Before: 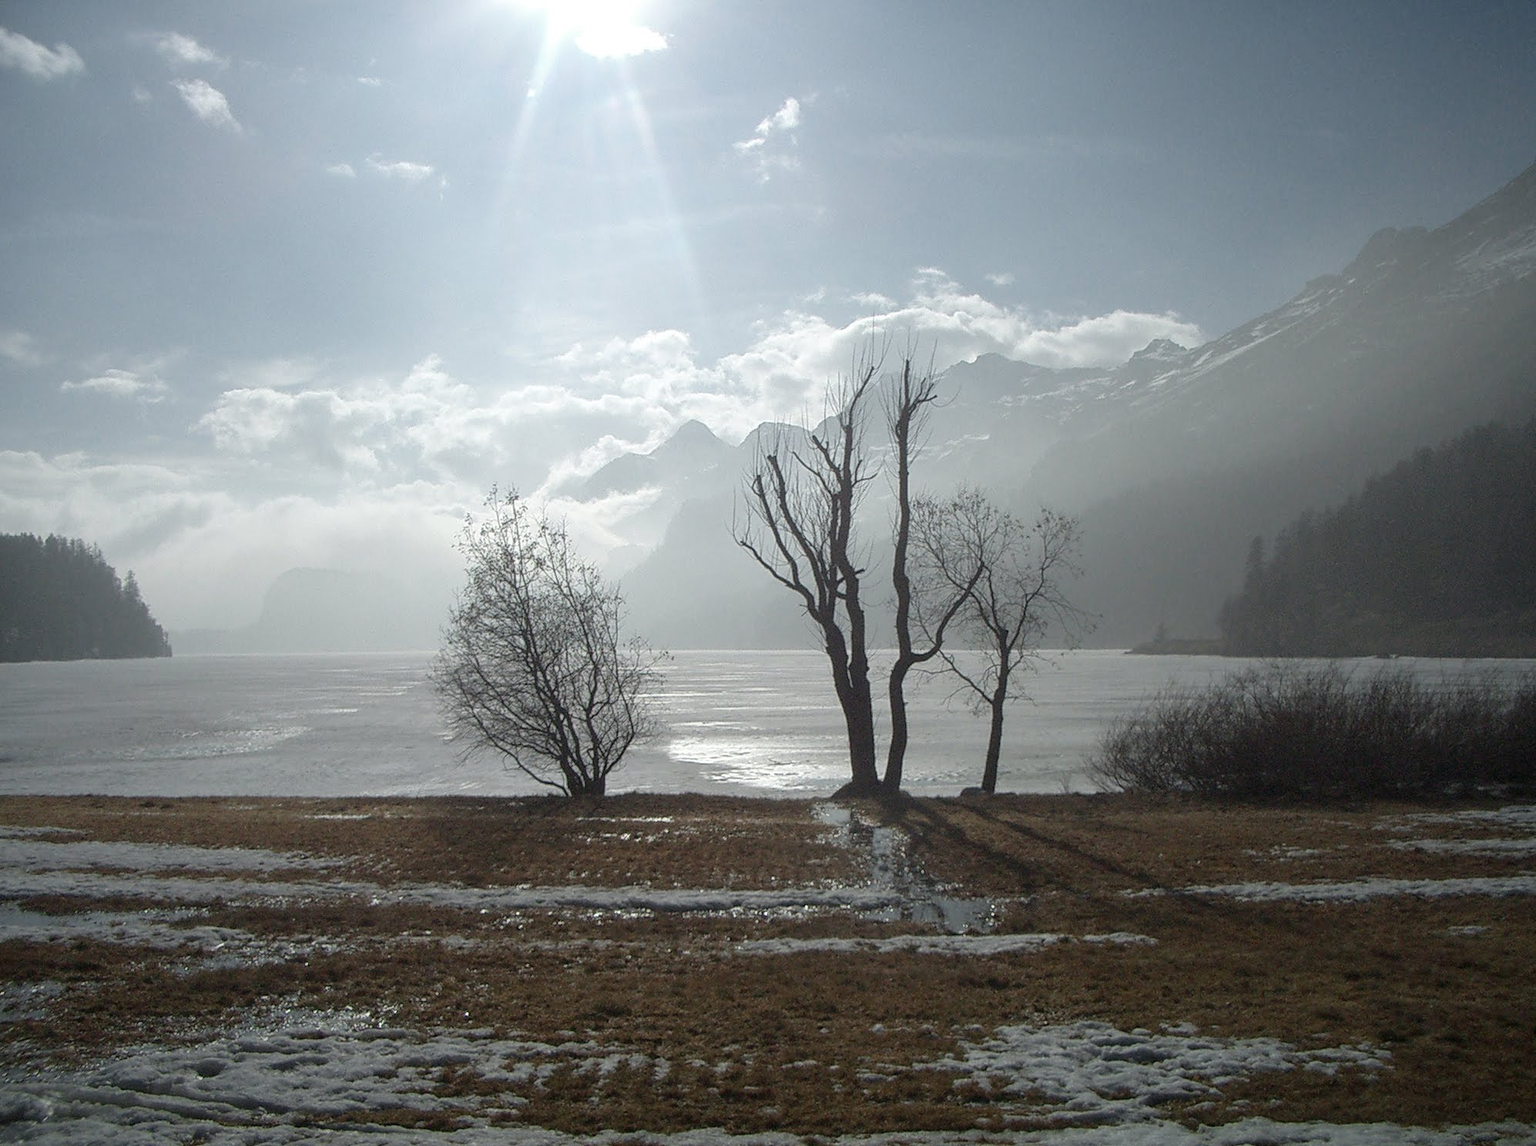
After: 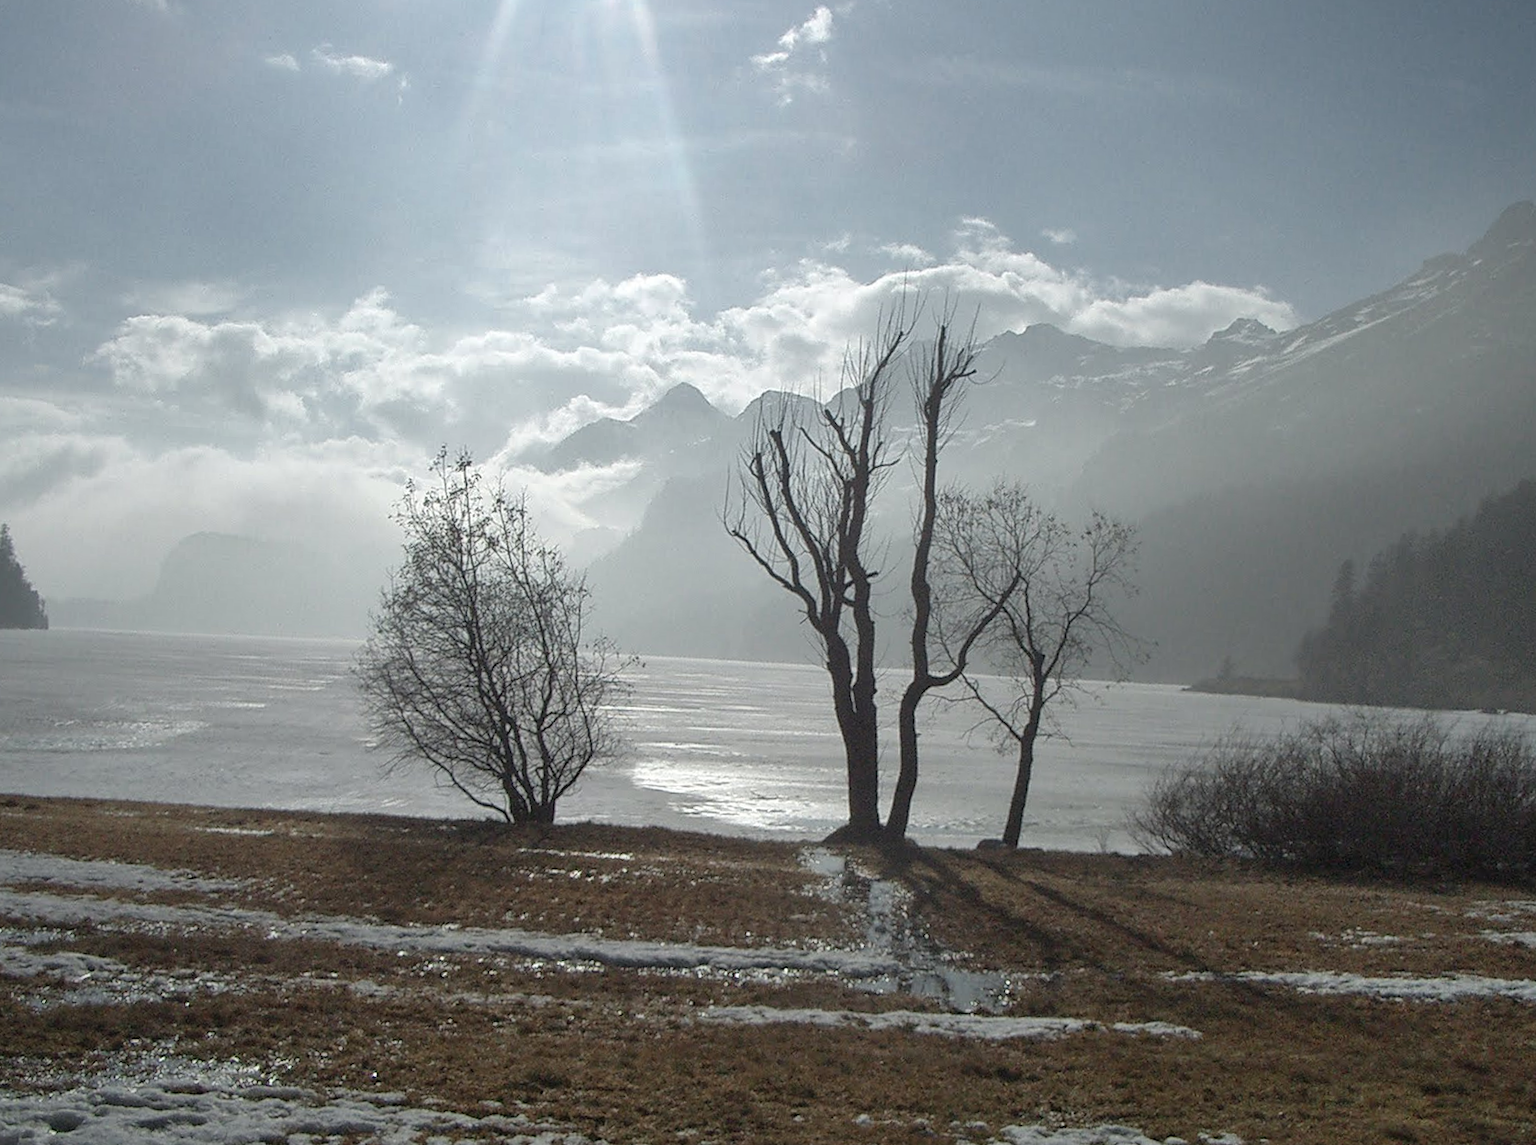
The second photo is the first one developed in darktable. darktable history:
shadows and highlights: radius 133.83, soften with gaussian
crop and rotate: angle -3.27°, left 5.211%, top 5.211%, right 4.607%, bottom 4.607%
